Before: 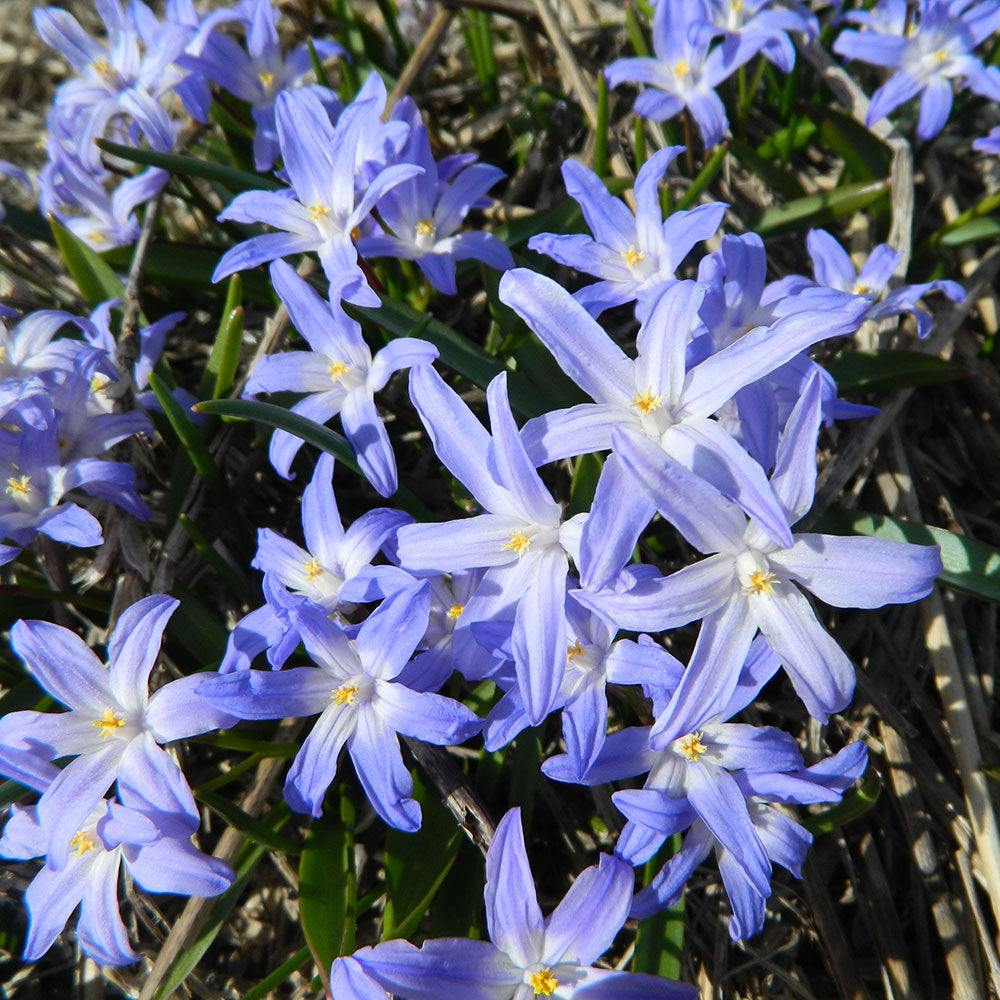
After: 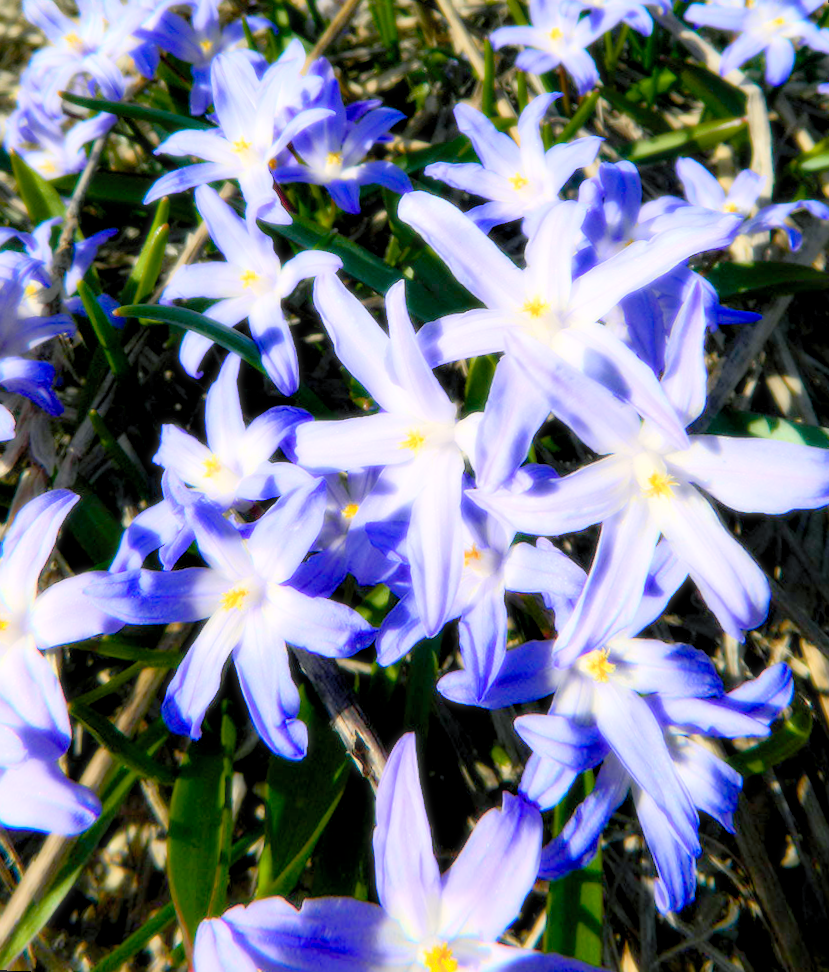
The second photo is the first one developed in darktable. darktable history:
fill light: on, module defaults
shadows and highlights: on, module defaults
rotate and perspective: rotation 0.72°, lens shift (vertical) -0.352, lens shift (horizontal) -0.051, crop left 0.152, crop right 0.859, crop top 0.019, crop bottom 0.964
bloom: size 0%, threshold 54.82%, strength 8.31%
color balance rgb: shadows lift › chroma 3%, shadows lift › hue 240.84°, highlights gain › chroma 3%, highlights gain › hue 73.2°, global offset › luminance -0.5%, perceptual saturation grading › global saturation 20%, perceptual saturation grading › highlights -25%, perceptual saturation grading › shadows 50%, global vibrance 25.26%
